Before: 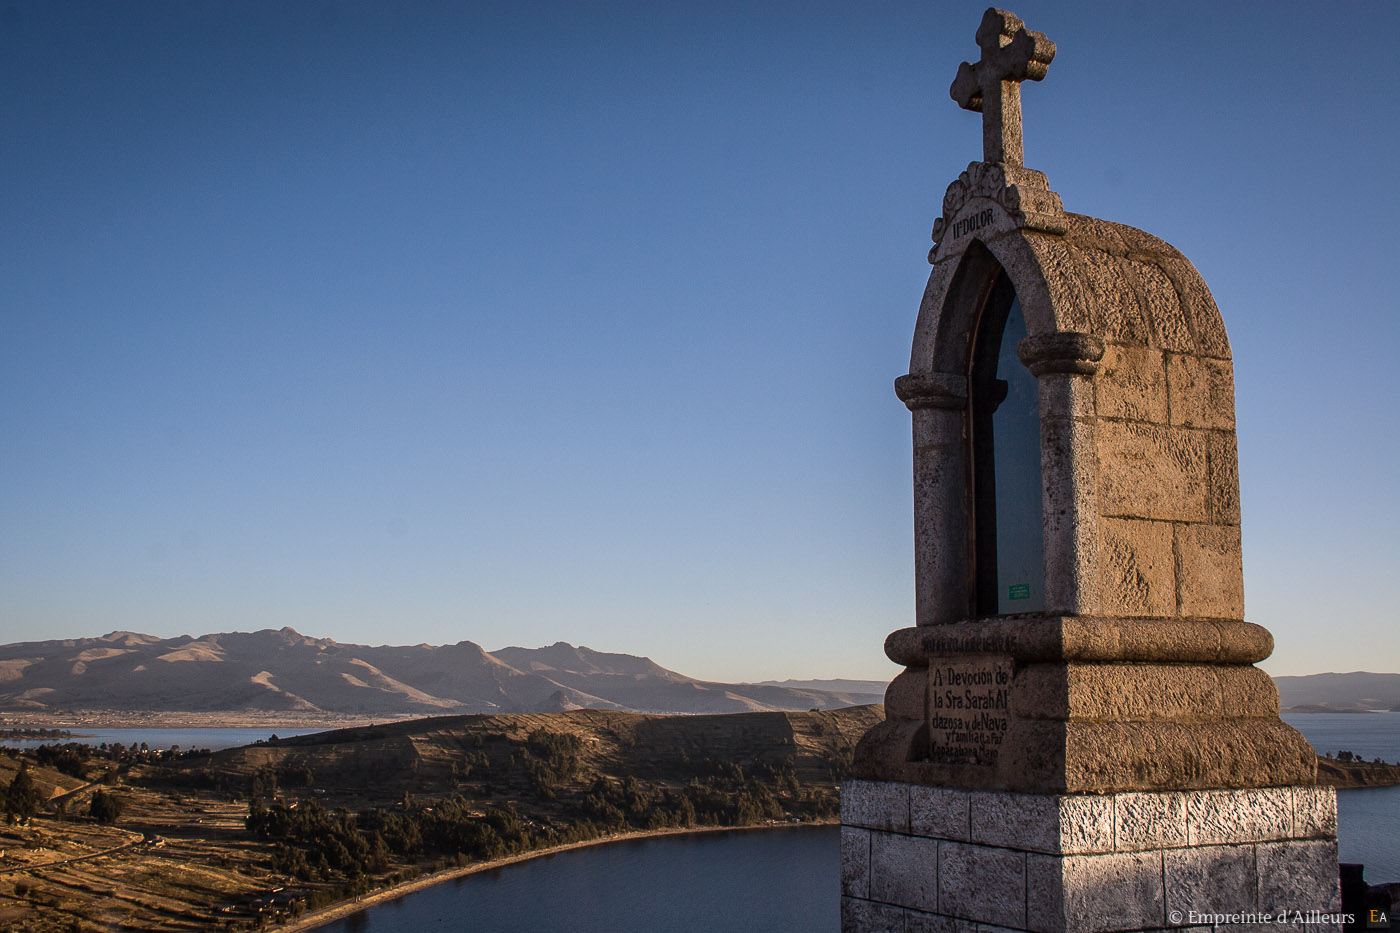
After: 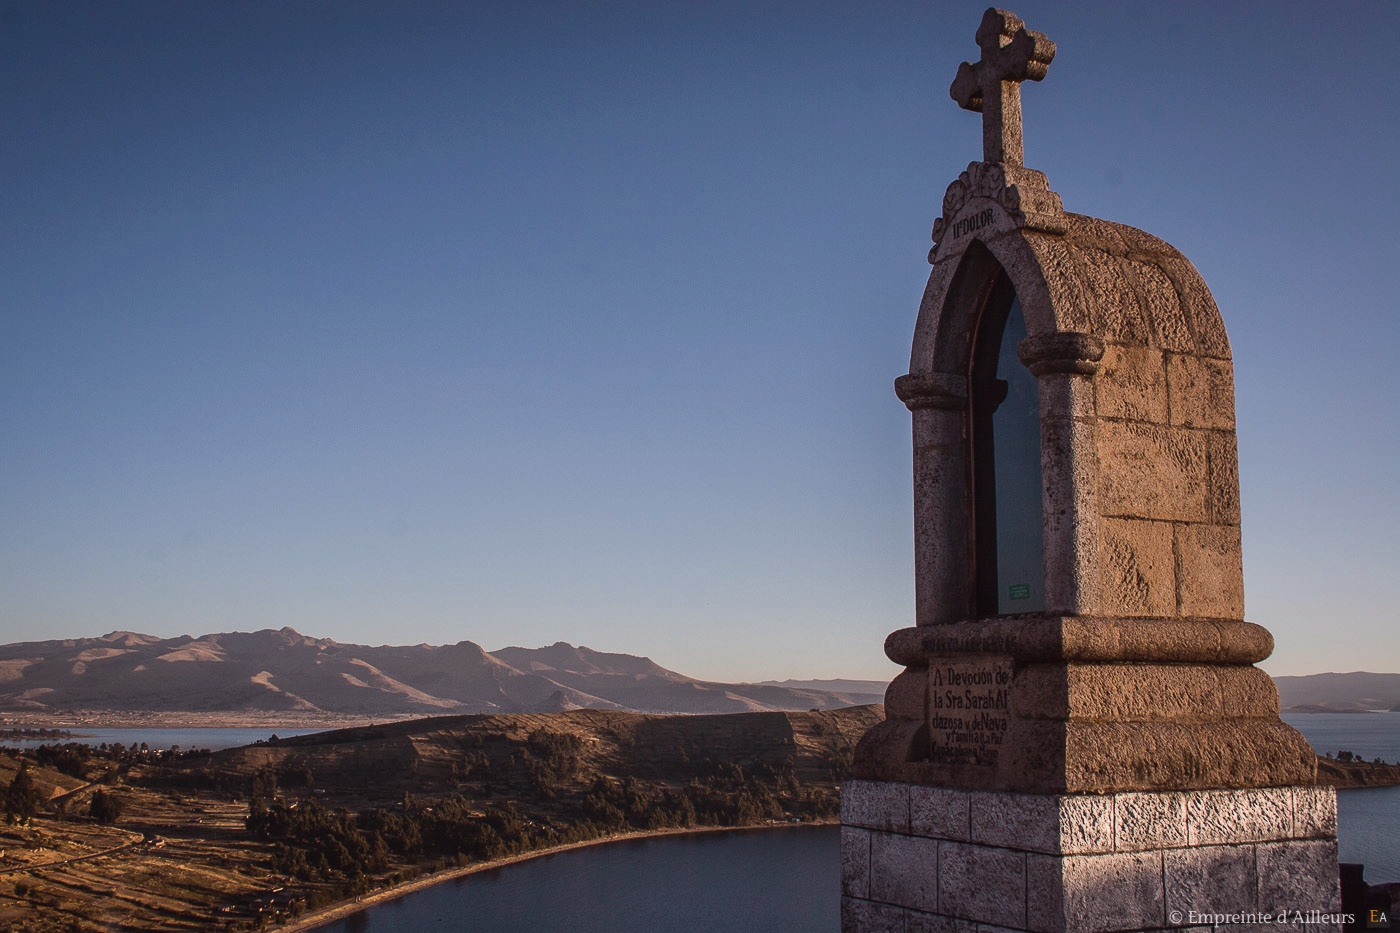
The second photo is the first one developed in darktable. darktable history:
tone curve: curves: ch0 [(0, 0.029) (0.253, 0.237) (1, 0.945)]; ch1 [(0, 0) (0.401, 0.42) (0.442, 0.47) (0.492, 0.498) (0.511, 0.523) (0.557, 0.565) (0.66, 0.683) (1, 1)]; ch2 [(0, 0) (0.394, 0.413) (0.5, 0.5) (0.578, 0.568) (1, 1)], color space Lab, independent channels, preserve colors none
